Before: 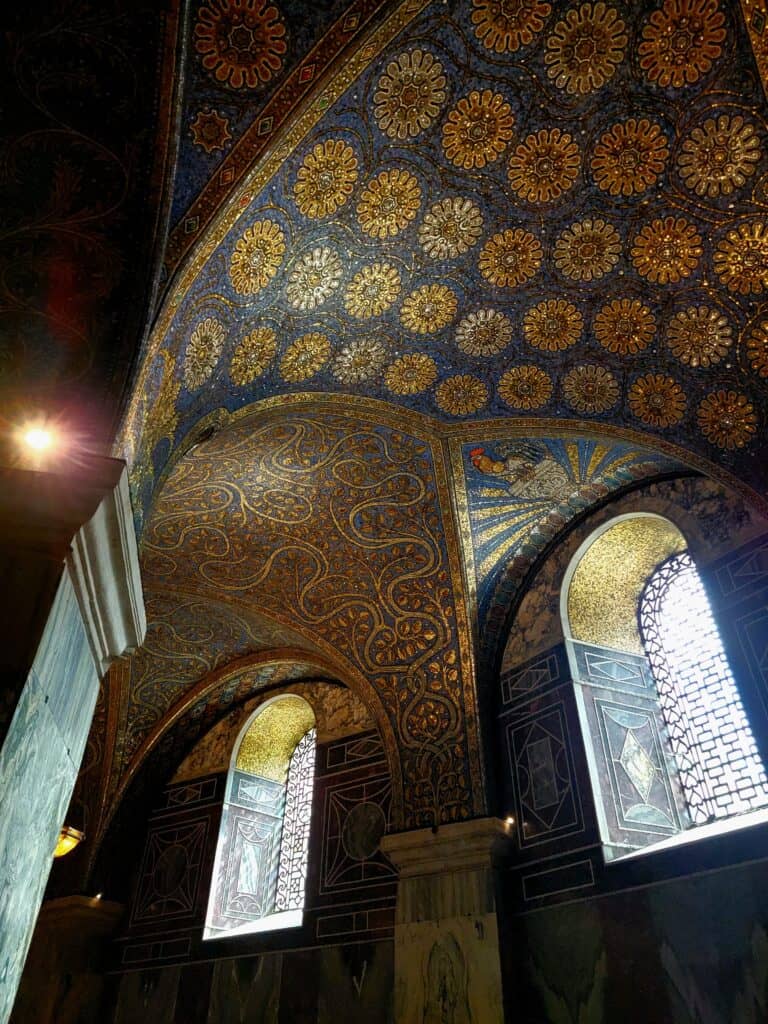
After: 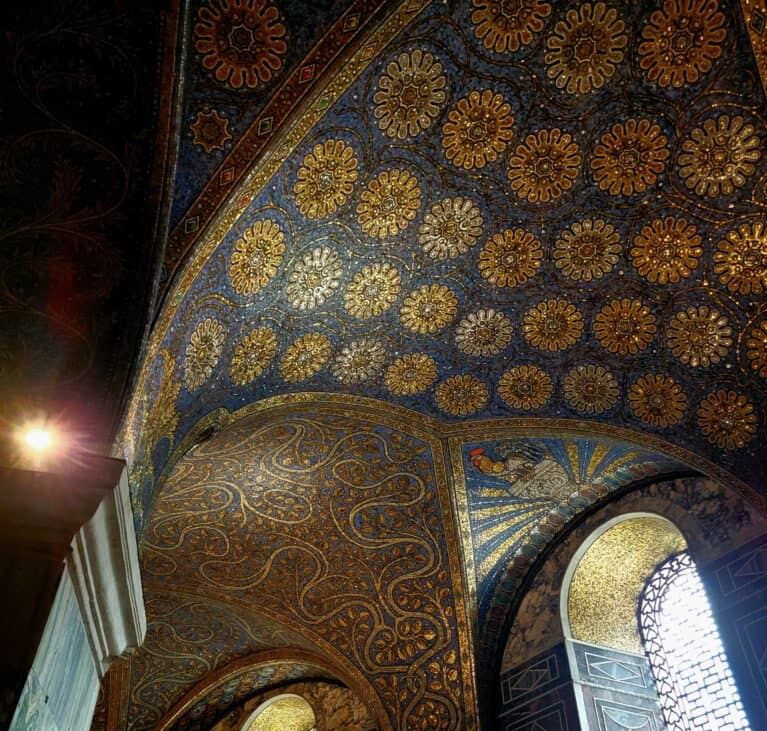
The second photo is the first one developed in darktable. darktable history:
contrast brightness saturation: saturation -0.05
crop: bottom 28.576%
